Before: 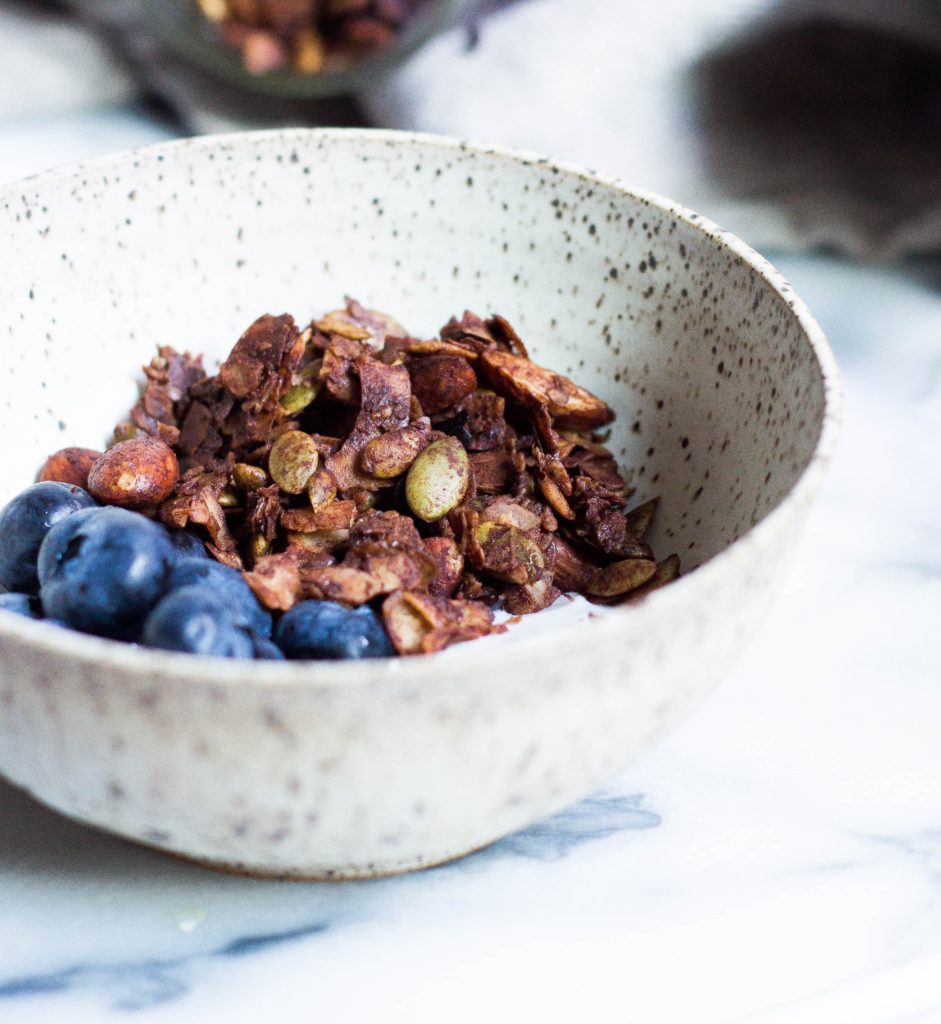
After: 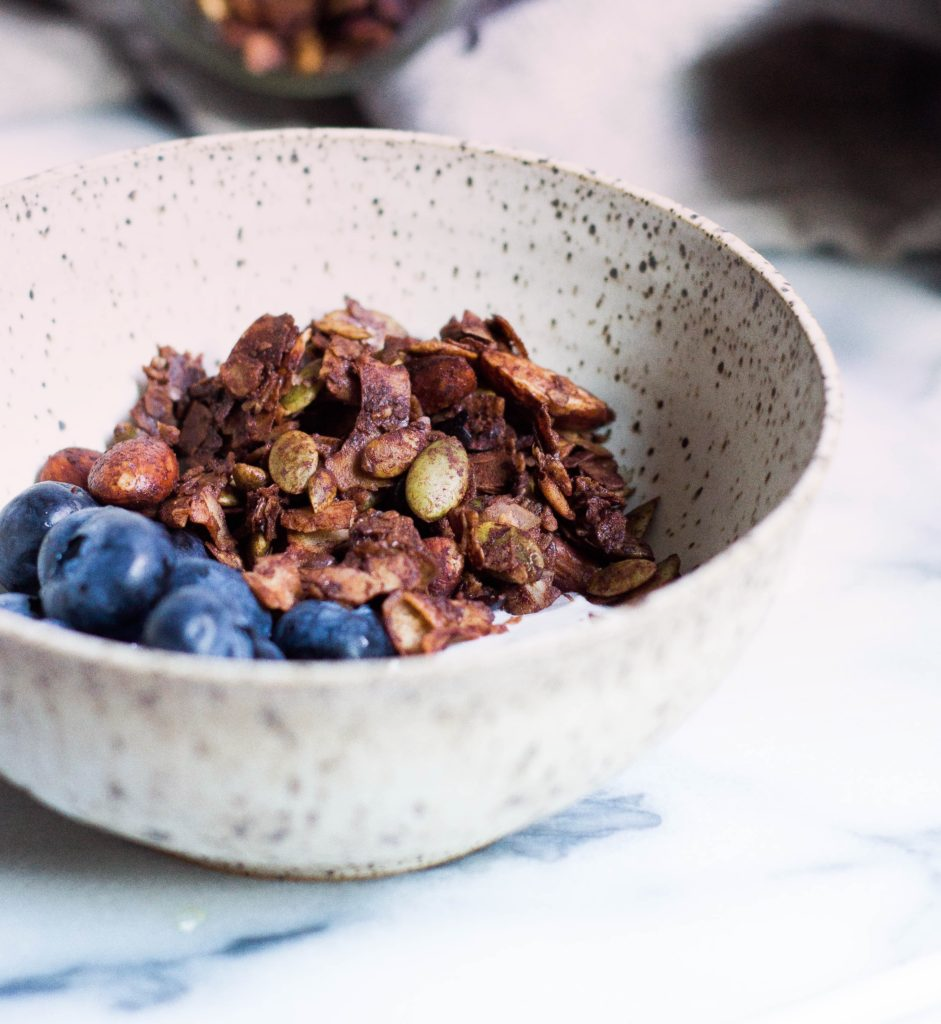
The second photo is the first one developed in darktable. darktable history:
graduated density: density 0.38 EV, hardness 21%, rotation -6.11°, saturation 32%
color balance: on, module defaults
